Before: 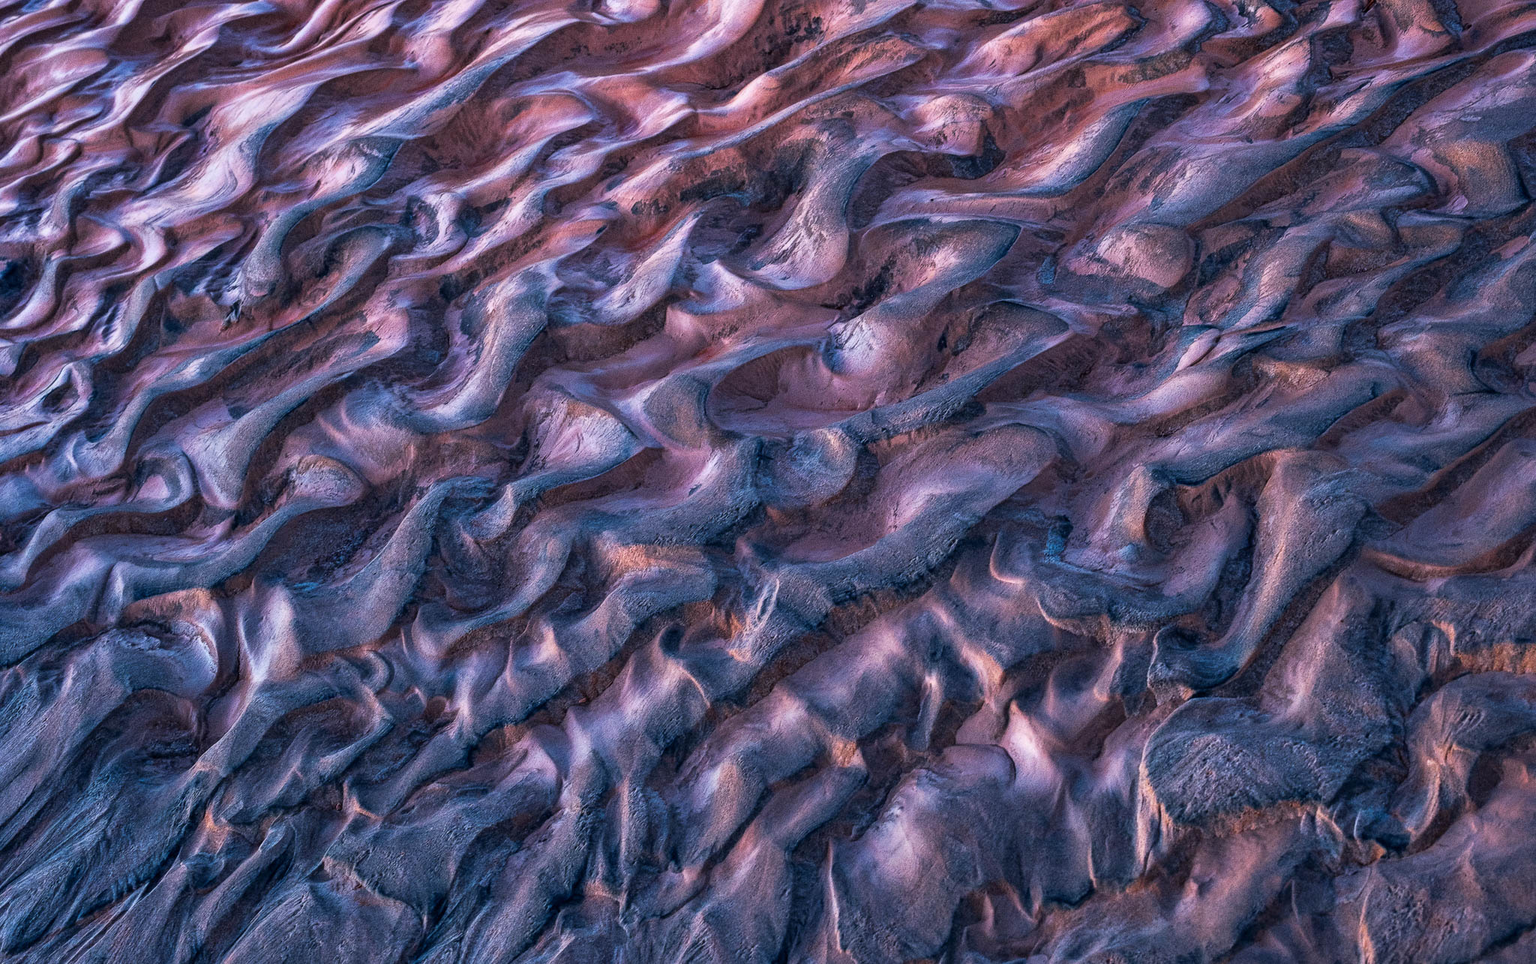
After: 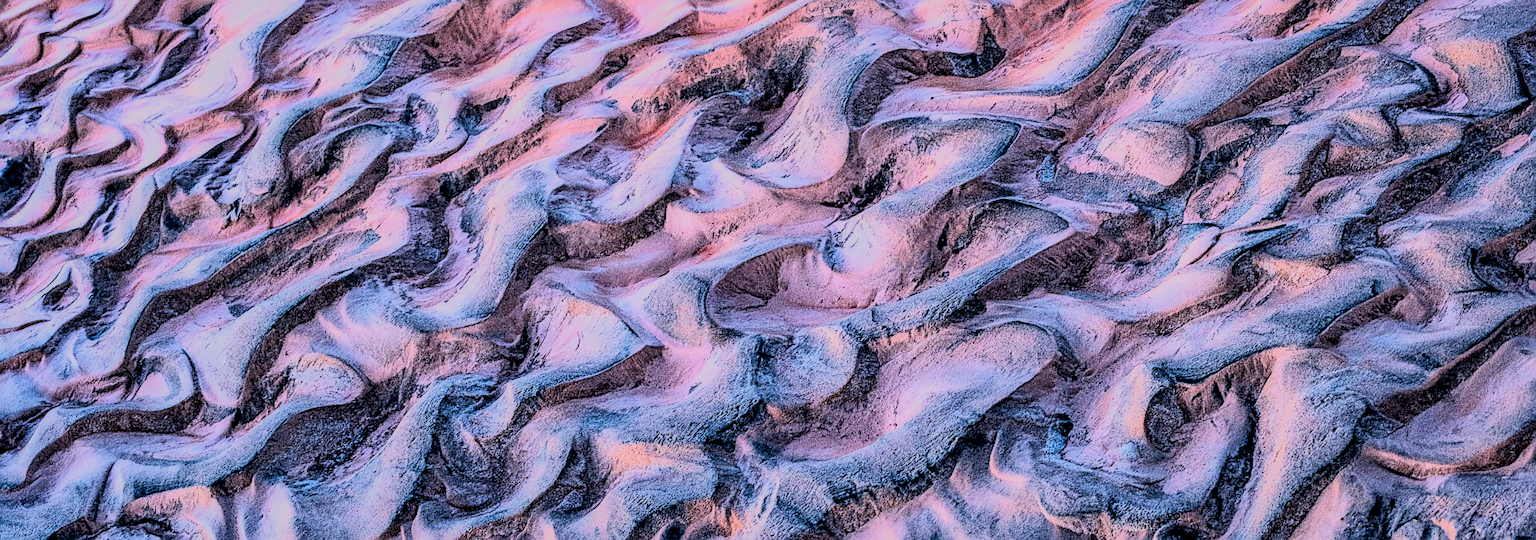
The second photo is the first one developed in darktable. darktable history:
local contrast: on, module defaults
filmic rgb: black relative exposure -7.65 EV, white relative exposure 4.56 EV, hardness 3.61
shadows and highlights: on, module defaults
rgb curve: curves: ch0 [(0, 0) (0.21, 0.15) (0.24, 0.21) (0.5, 0.75) (0.75, 0.96) (0.89, 0.99) (1, 1)]; ch1 [(0, 0.02) (0.21, 0.13) (0.25, 0.2) (0.5, 0.67) (0.75, 0.9) (0.89, 0.97) (1, 1)]; ch2 [(0, 0.02) (0.21, 0.13) (0.25, 0.2) (0.5, 0.67) (0.75, 0.9) (0.89, 0.97) (1, 1)], compensate middle gray true
exposure: exposure 0.781 EV, compensate highlight preservation false
sharpen: on, module defaults
rotate and perspective: crop left 0, crop top 0
crop and rotate: top 10.605%, bottom 33.274%
